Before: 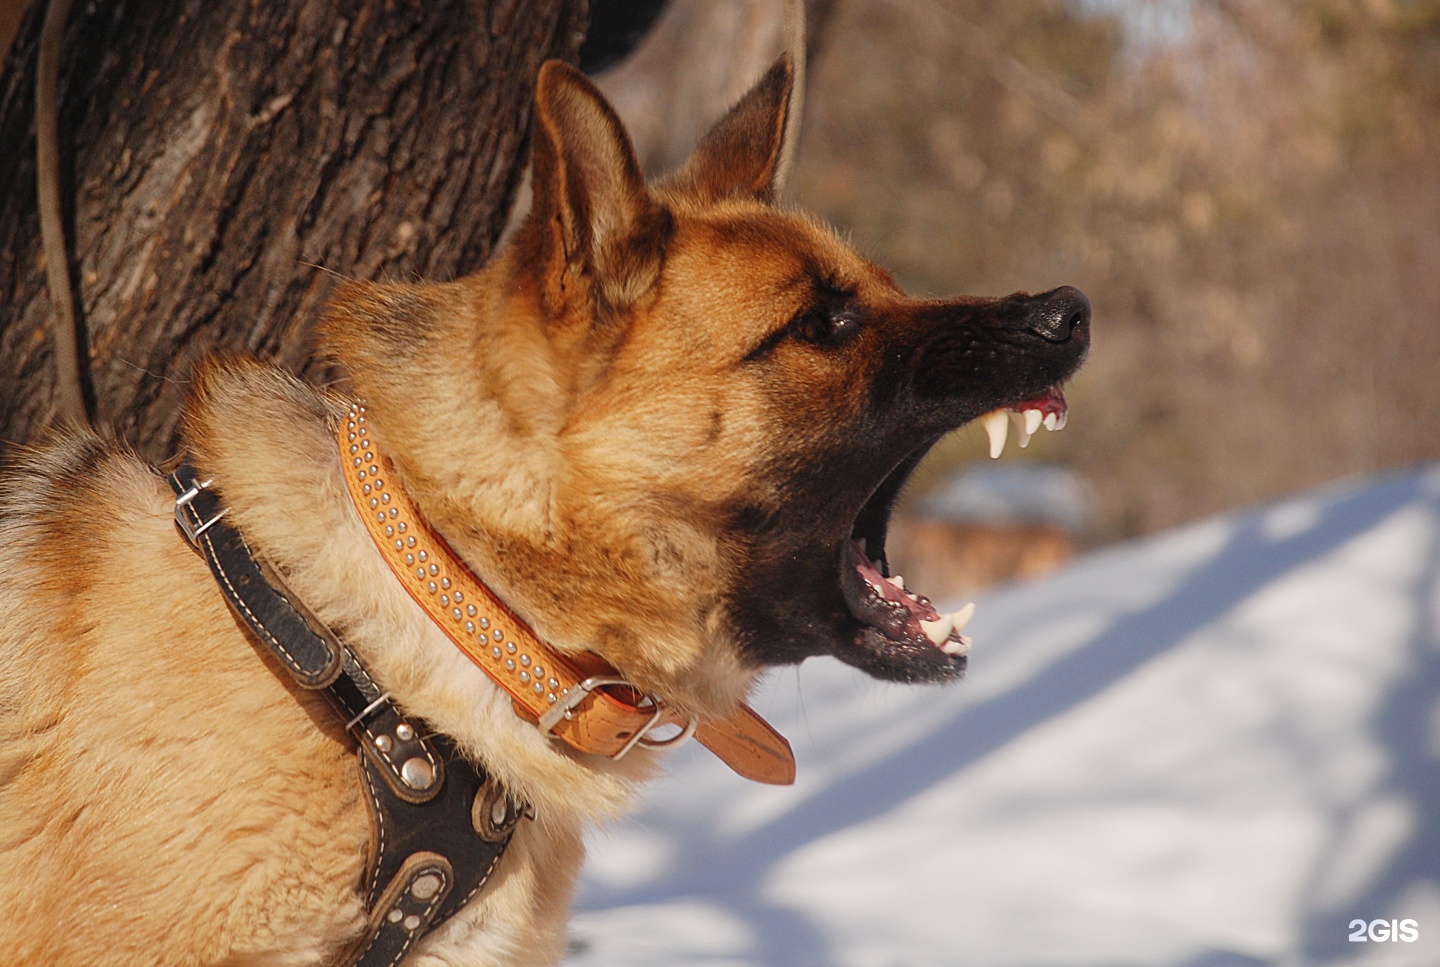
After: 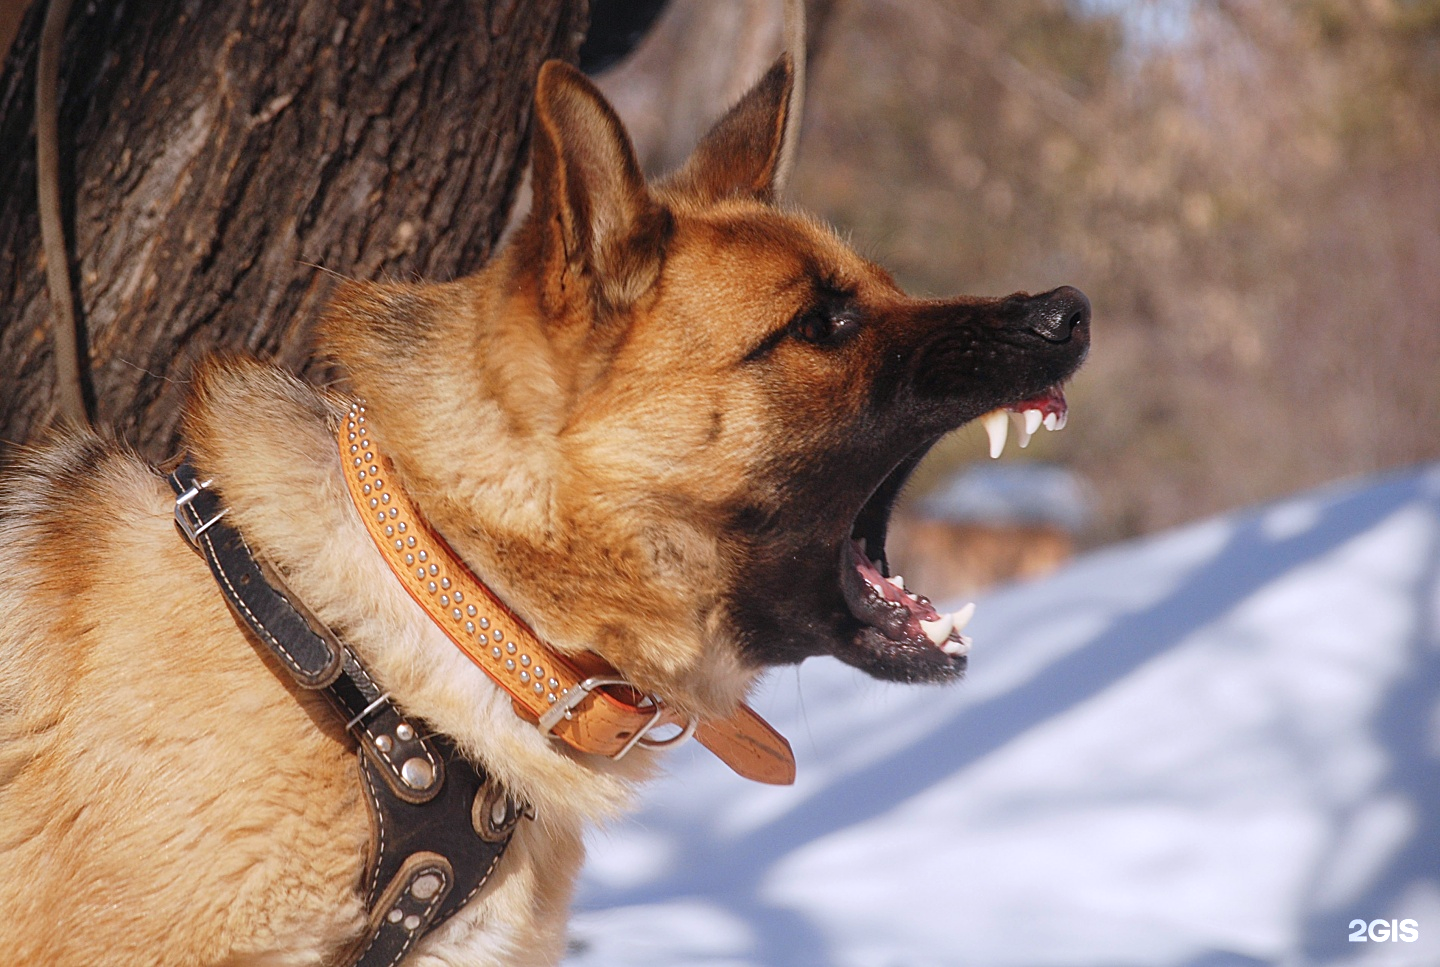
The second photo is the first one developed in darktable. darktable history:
white balance: red 0.983, blue 1.036
color calibration: illuminant as shot in camera, x 0.358, y 0.373, temperature 4628.91 K
exposure: exposure 0.2 EV, compensate highlight preservation false
